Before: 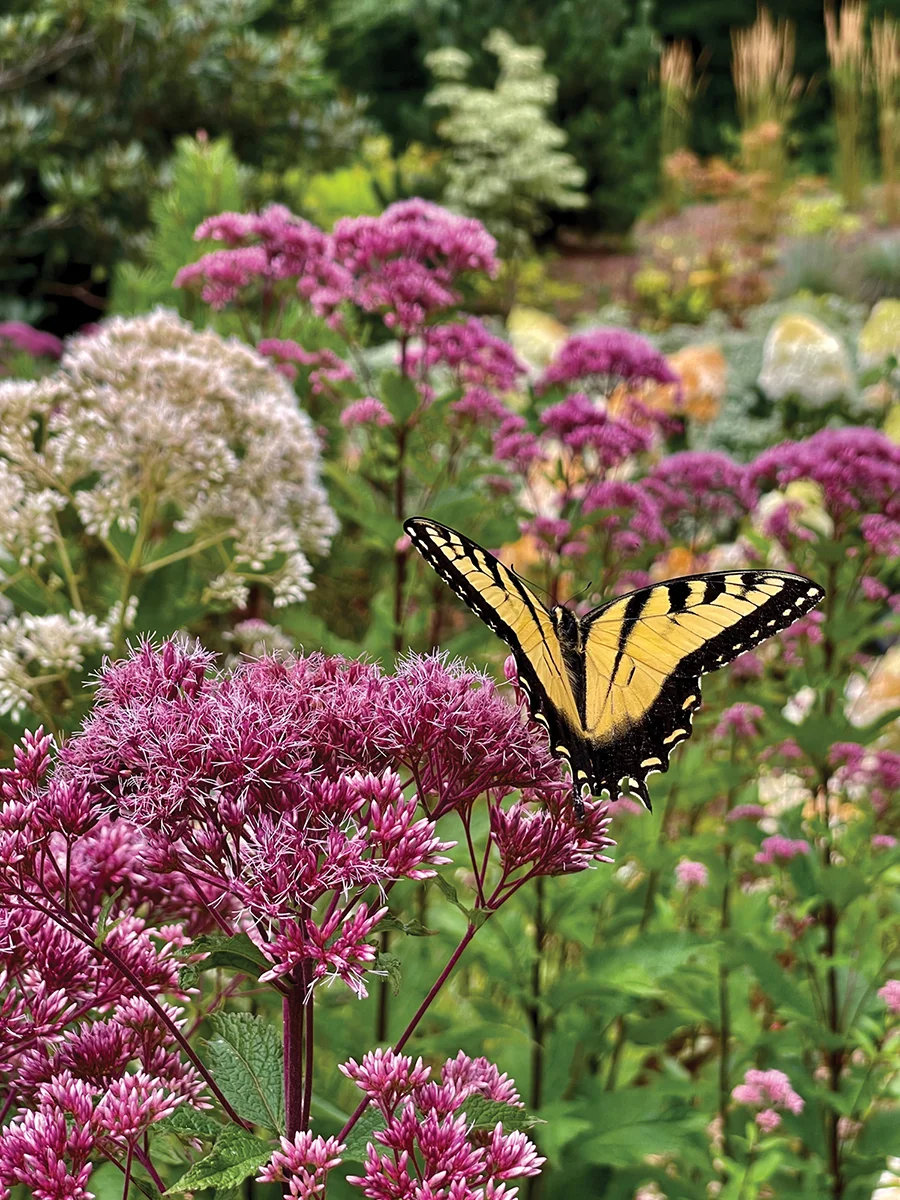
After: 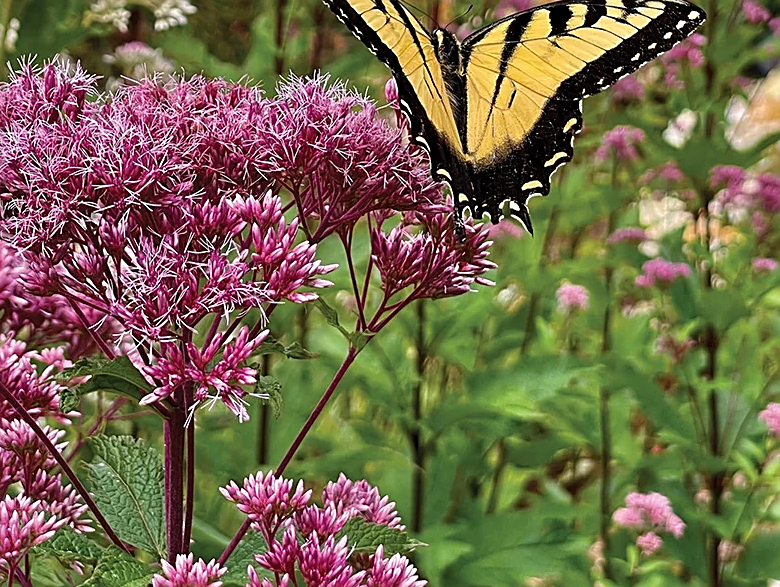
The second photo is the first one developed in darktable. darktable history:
crop and rotate: left 13.306%, top 48.129%, bottom 2.928%
sharpen: on, module defaults
